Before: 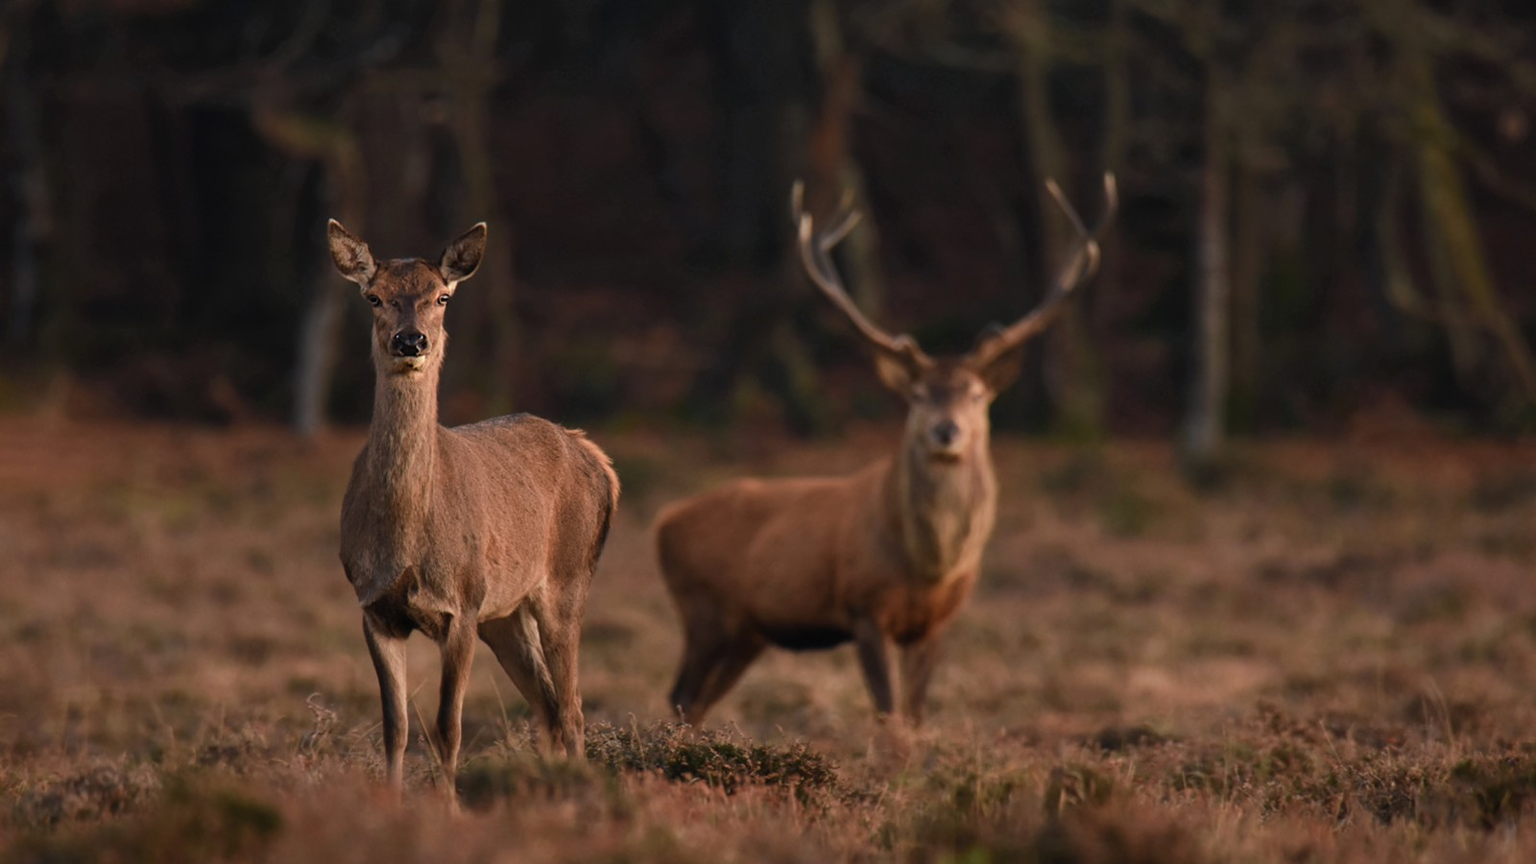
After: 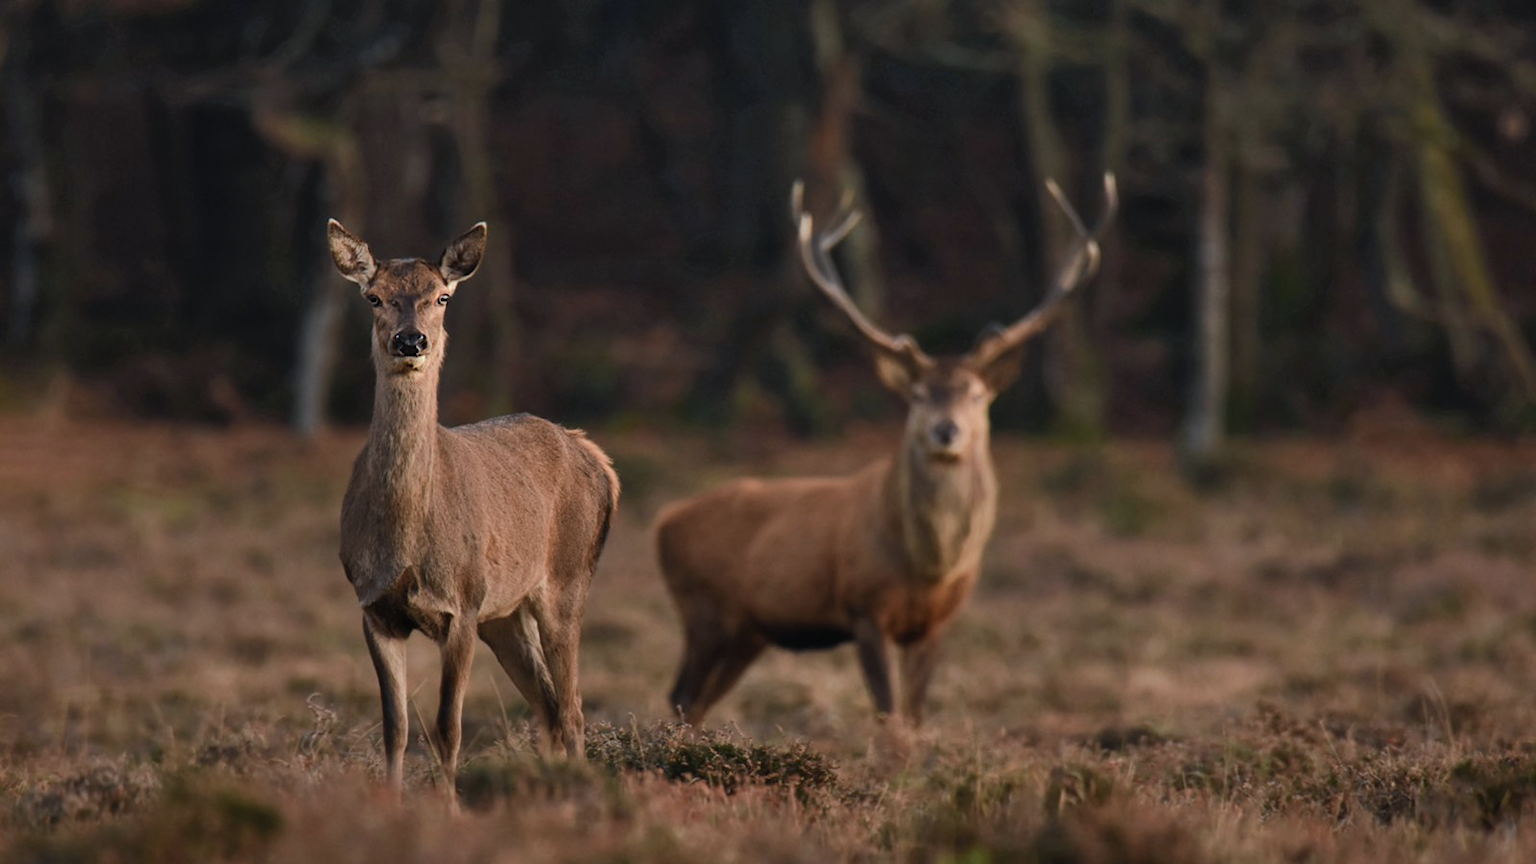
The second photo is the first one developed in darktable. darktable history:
white balance: red 0.925, blue 1.046
shadows and highlights: shadows 37.27, highlights -28.18, soften with gaussian
